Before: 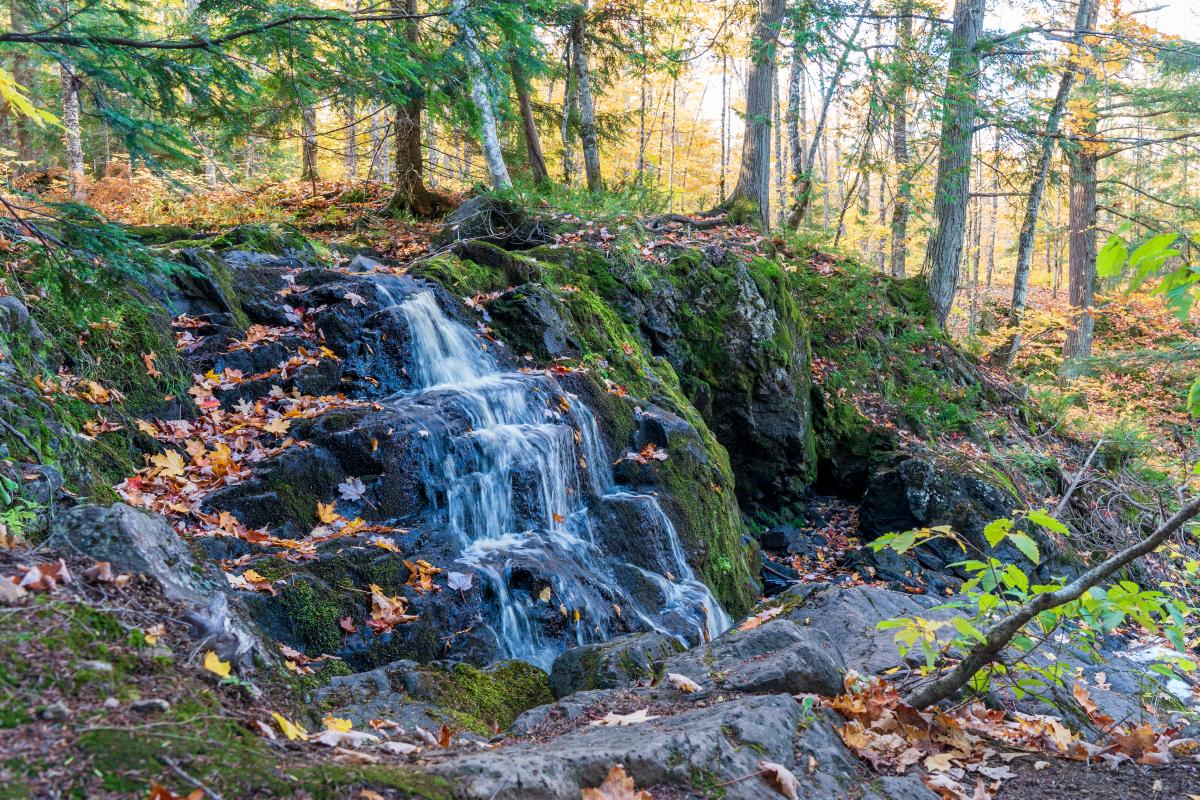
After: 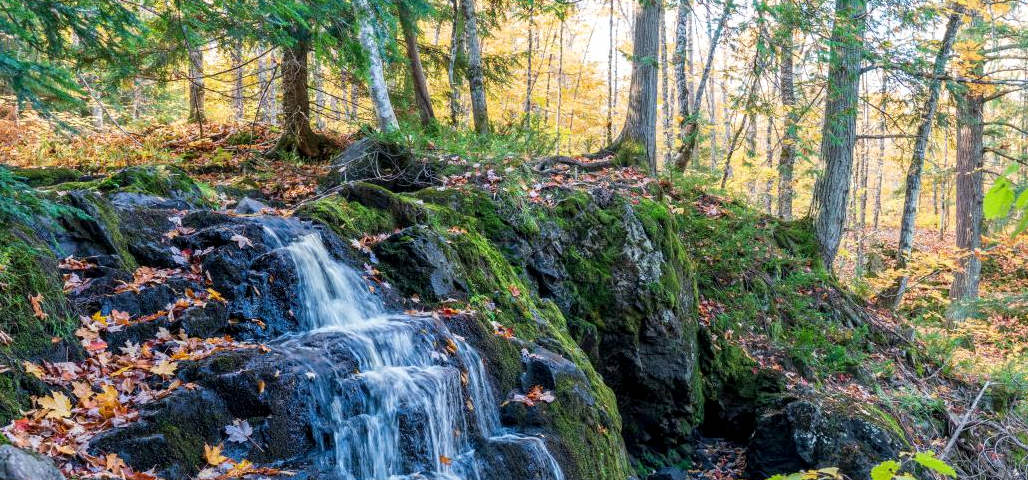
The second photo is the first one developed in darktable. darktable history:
crop and rotate: left 9.426%, top 7.324%, right 4.829%, bottom 32.638%
local contrast: highlights 100%, shadows 98%, detail 120%, midtone range 0.2
